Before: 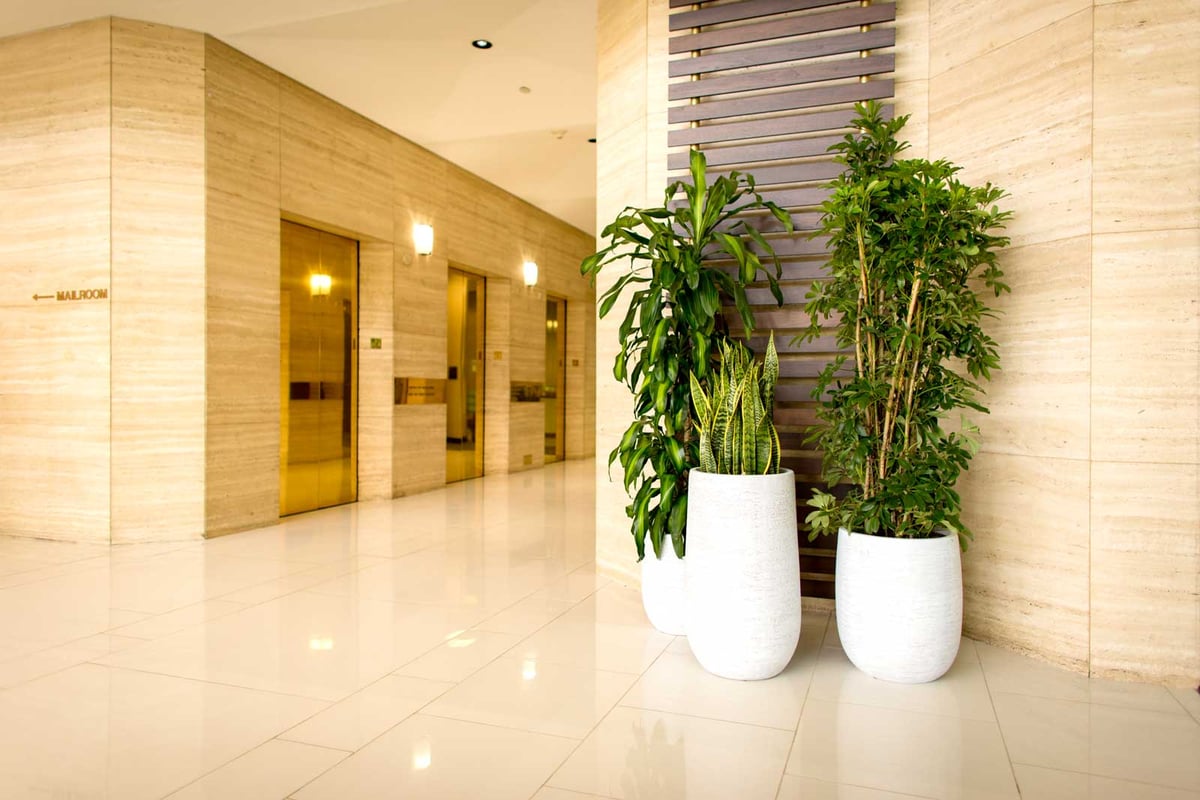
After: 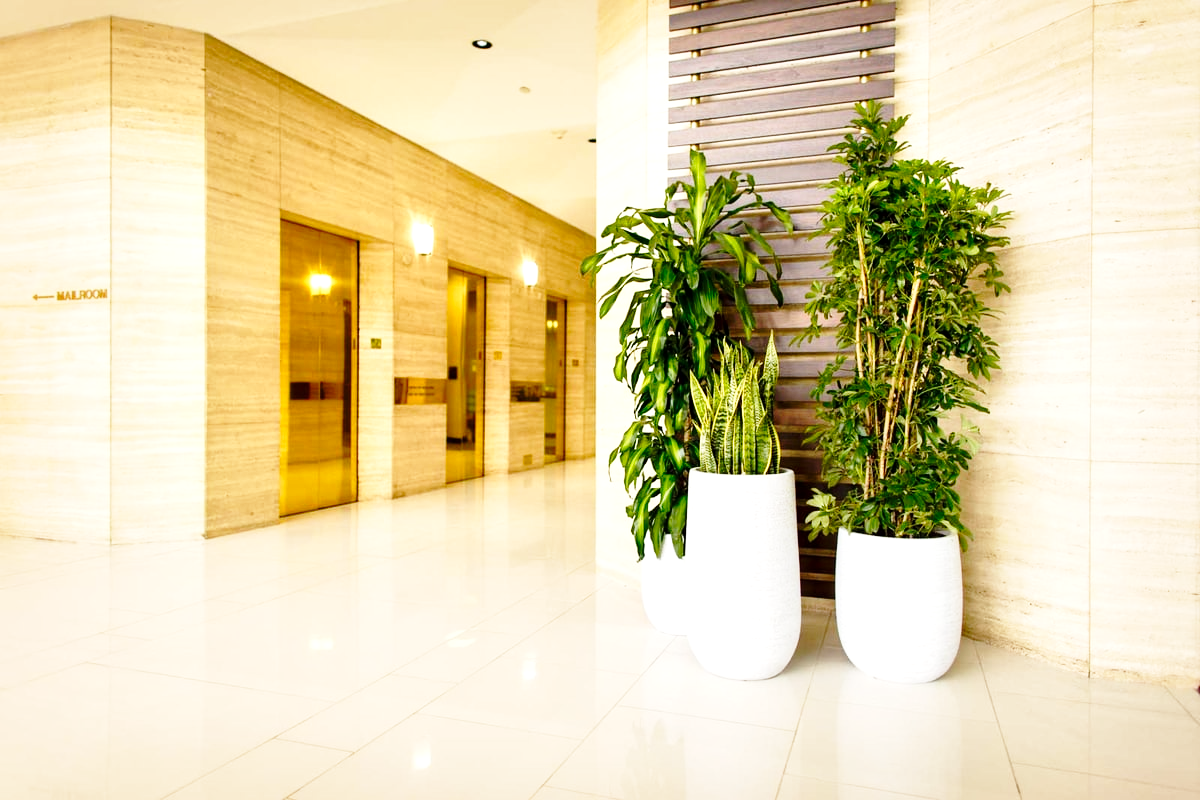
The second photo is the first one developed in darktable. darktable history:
local contrast: mode bilateral grid, contrast 20, coarseness 50, detail 141%, midtone range 0.2
base curve: curves: ch0 [(0, 0) (0.028, 0.03) (0.121, 0.232) (0.46, 0.748) (0.859, 0.968) (1, 1)], preserve colors none
